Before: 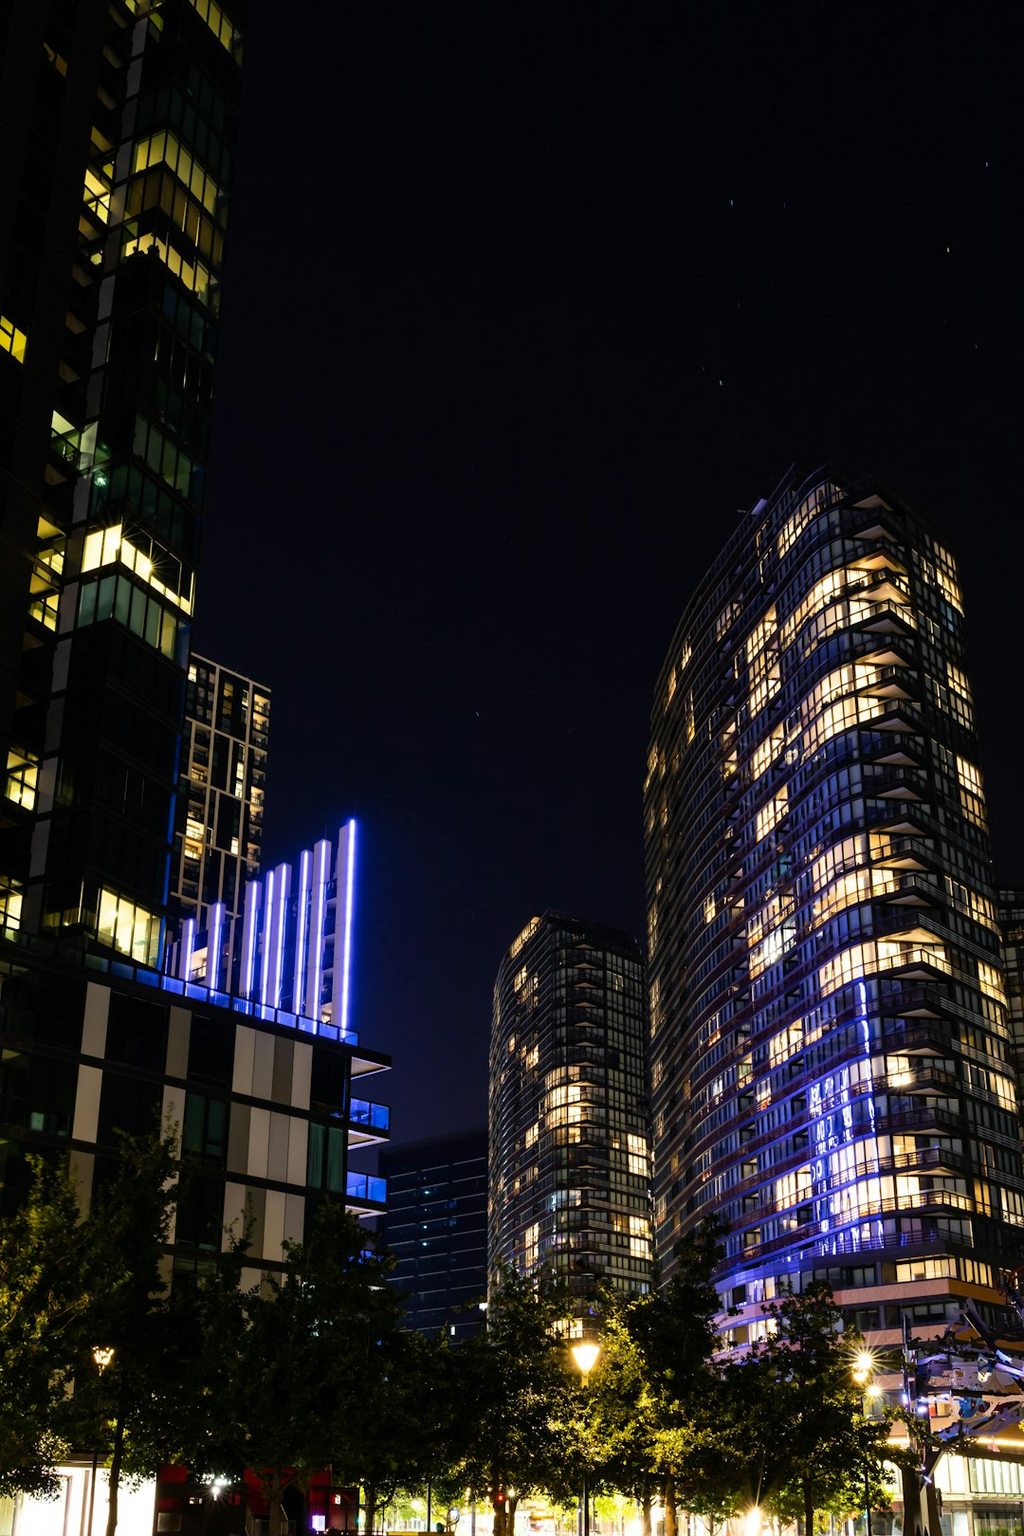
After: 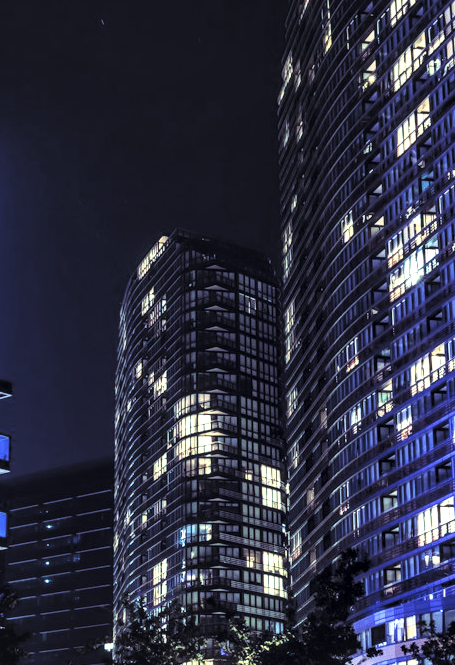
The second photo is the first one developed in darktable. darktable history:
exposure: black level correction -0.002, exposure 0.54 EV, compensate highlight preservation false
crop: left 37.221%, top 45.169%, right 20.63%, bottom 13.777%
local contrast: highlights 60%, shadows 60%, detail 160%
rgb curve: curves: ch0 [(0, 0.186) (0.314, 0.284) (0.576, 0.466) (0.805, 0.691) (0.936, 0.886)]; ch1 [(0, 0.186) (0.314, 0.284) (0.581, 0.534) (0.771, 0.746) (0.936, 0.958)]; ch2 [(0, 0.216) (0.275, 0.39) (1, 1)], mode RGB, independent channels, compensate middle gray true, preserve colors none
color balance: input saturation 80.07%
filmic rgb: black relative exposure -3.86 EV, white relative exposure 3.48 EV, hardness 2.63, contrast 1.103
